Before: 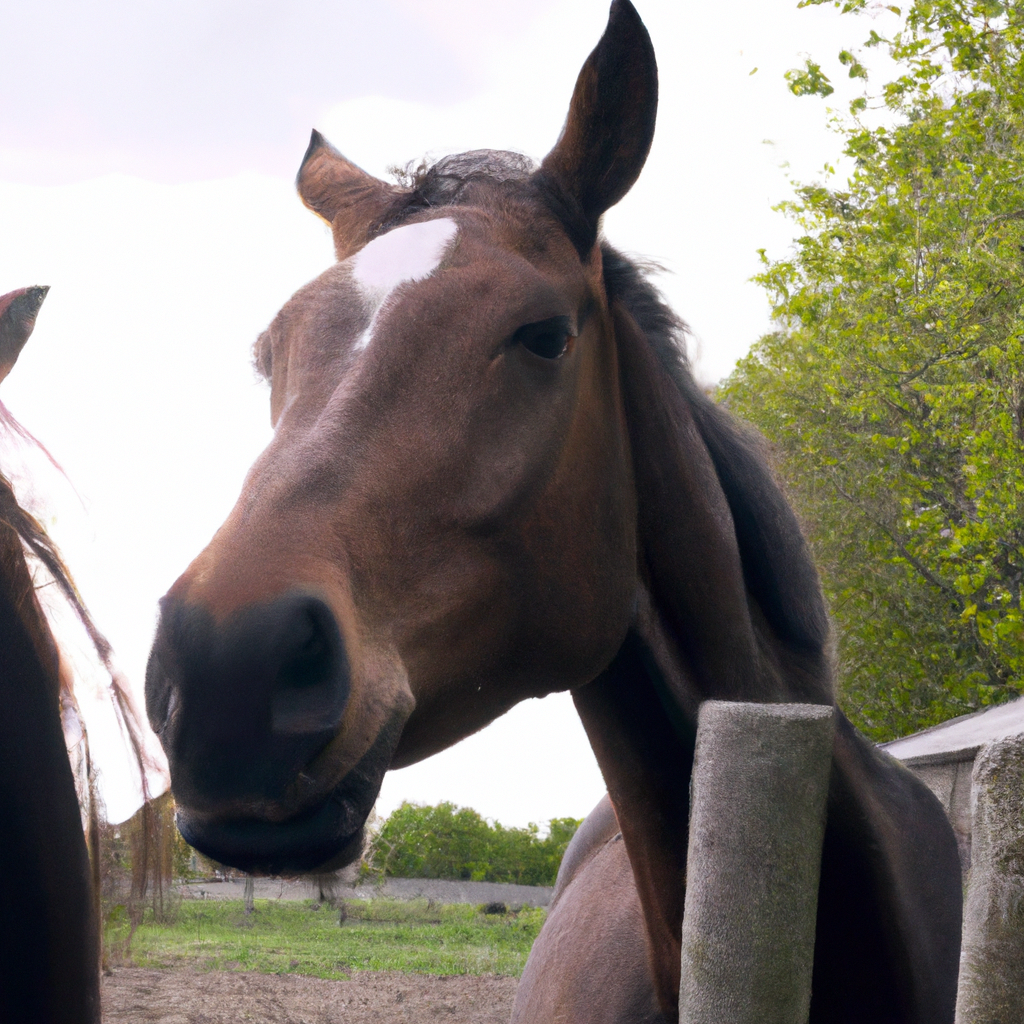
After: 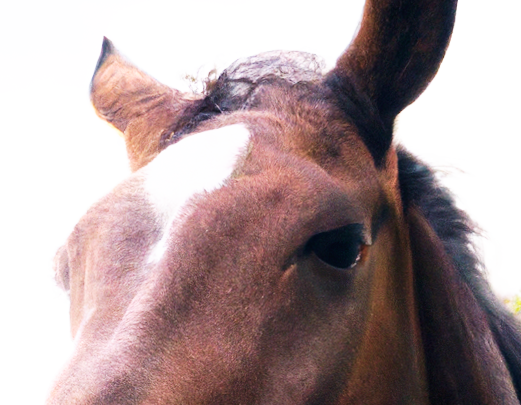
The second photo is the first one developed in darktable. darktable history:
rotate and perspective: rotation 0.062°, lens shift (vertical) 0.115, lens shift (horizontal) -0.133, crop left 0.047, crop right 0.94, crop top 0.061, crop bottom 0.94
base curve: curves: ch0 [(0, 0) (0.007, 0.004) (0.027, 0.03) (0.046, 0.07) (0.207, 0.54) (0.442, 0.872) (0.673, 0.972) (1, 1)], preserve colors none
velvia: on, module defaults
crop: left 15.306%, top 9.065%, right 30.789%, bottom 48.638%
